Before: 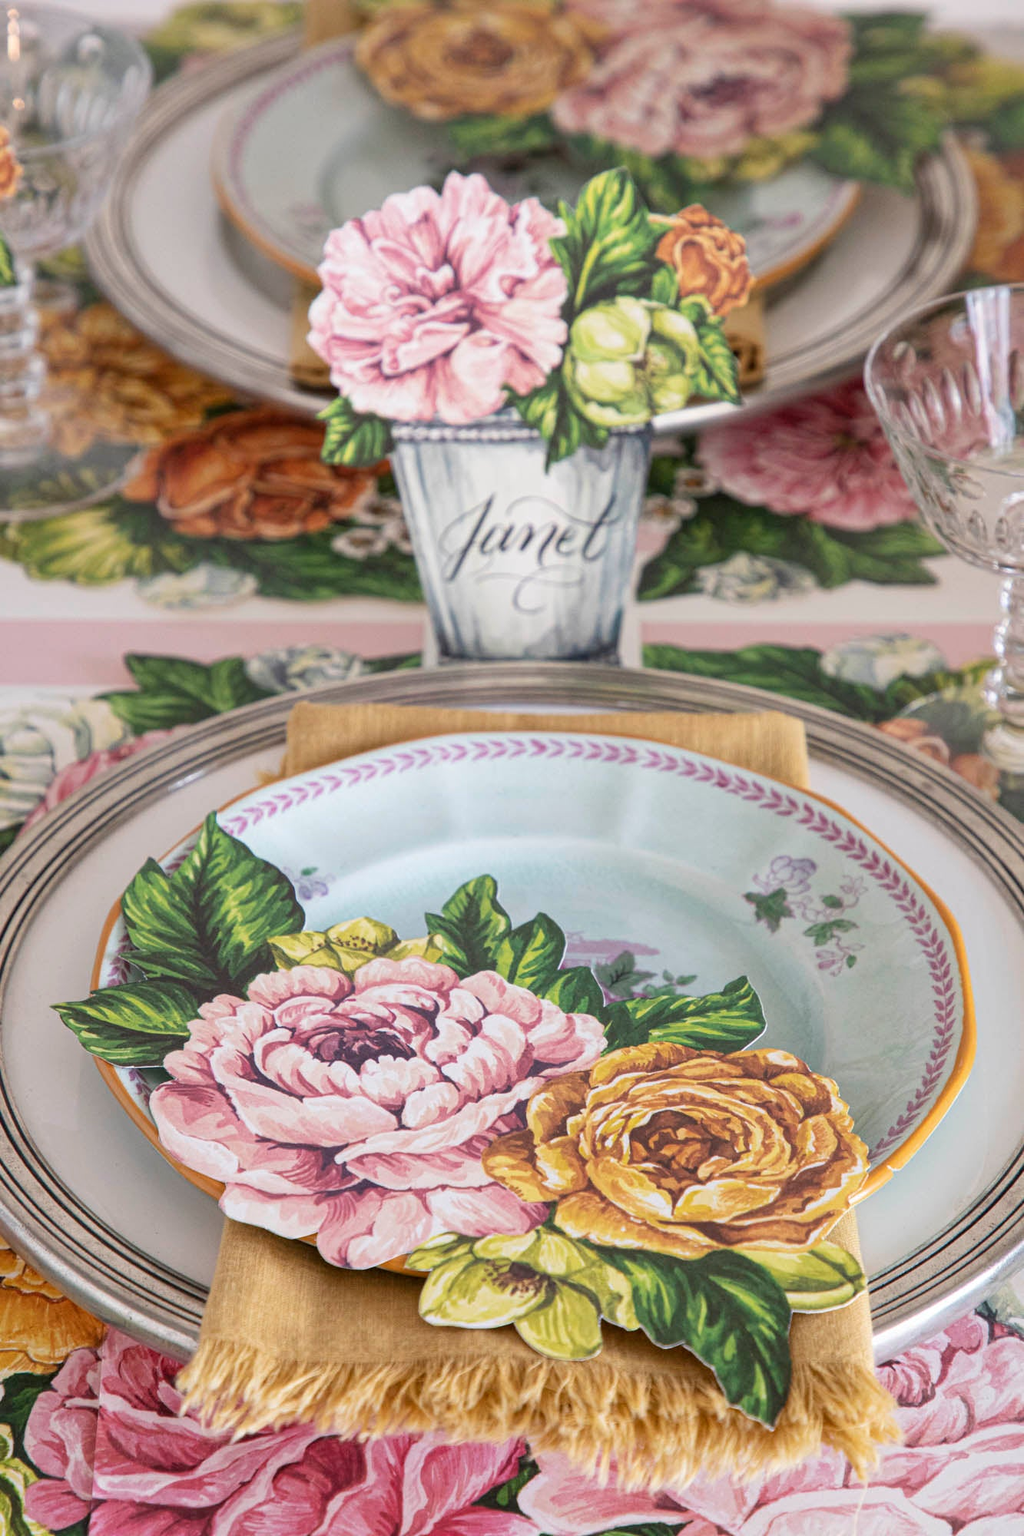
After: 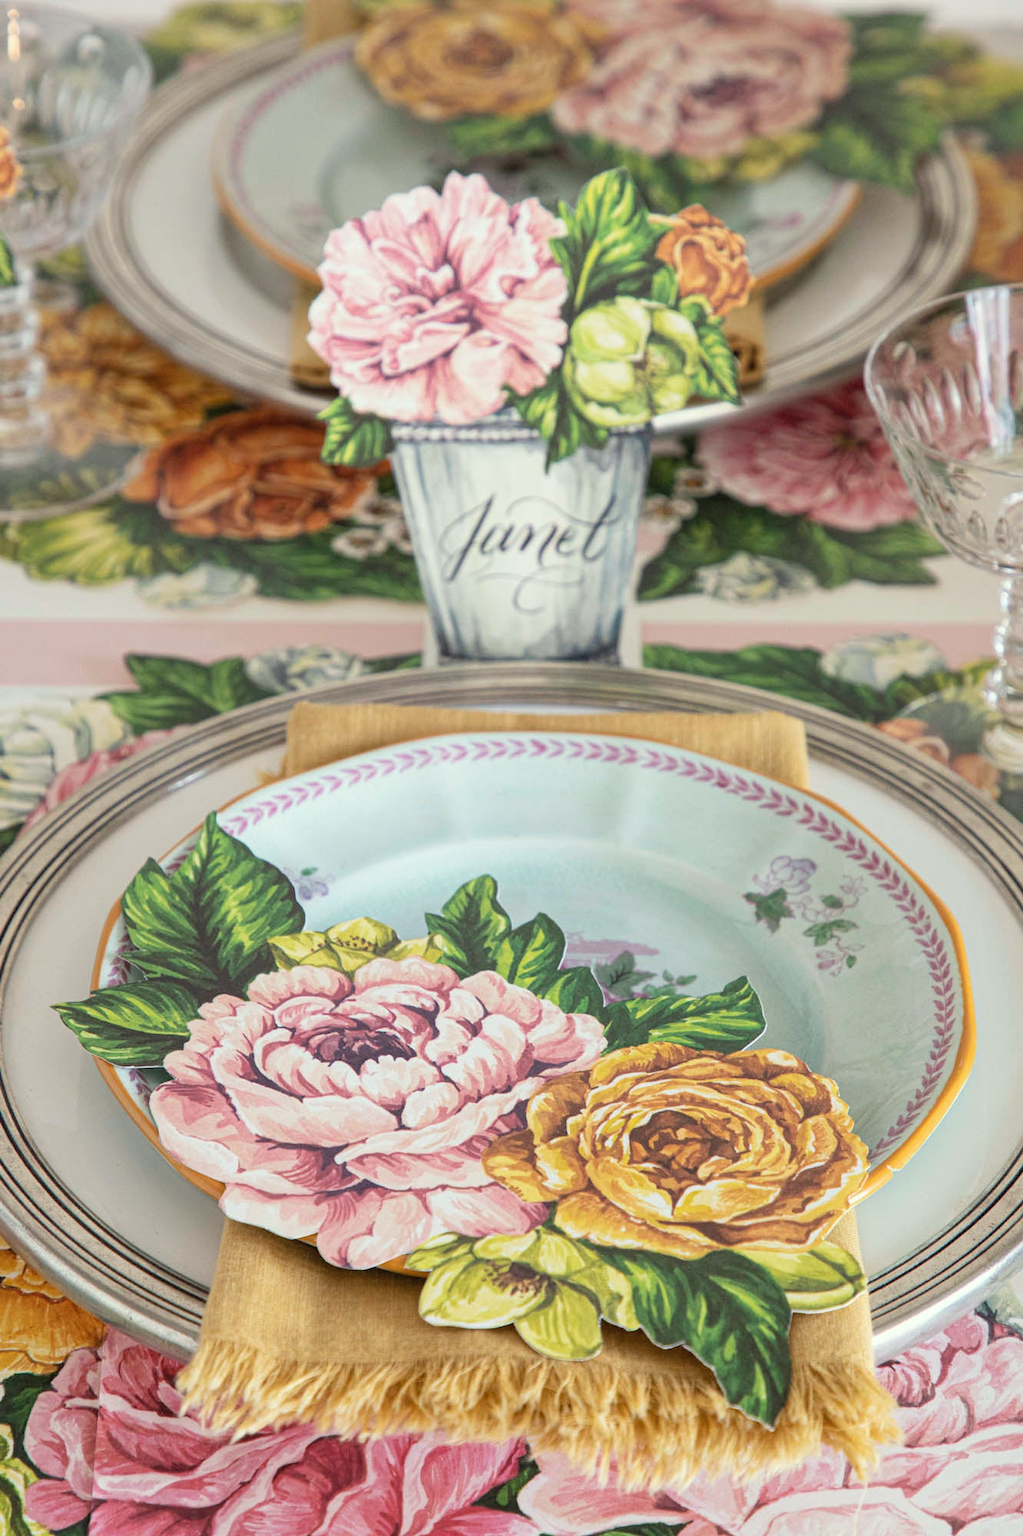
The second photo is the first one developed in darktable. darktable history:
color correction: highlights a* -4.73, highlights b* 5.06, saturation 0.97
contrast brightness saturation: contrast 0.05, brightness 0.06, saturation 0.01
